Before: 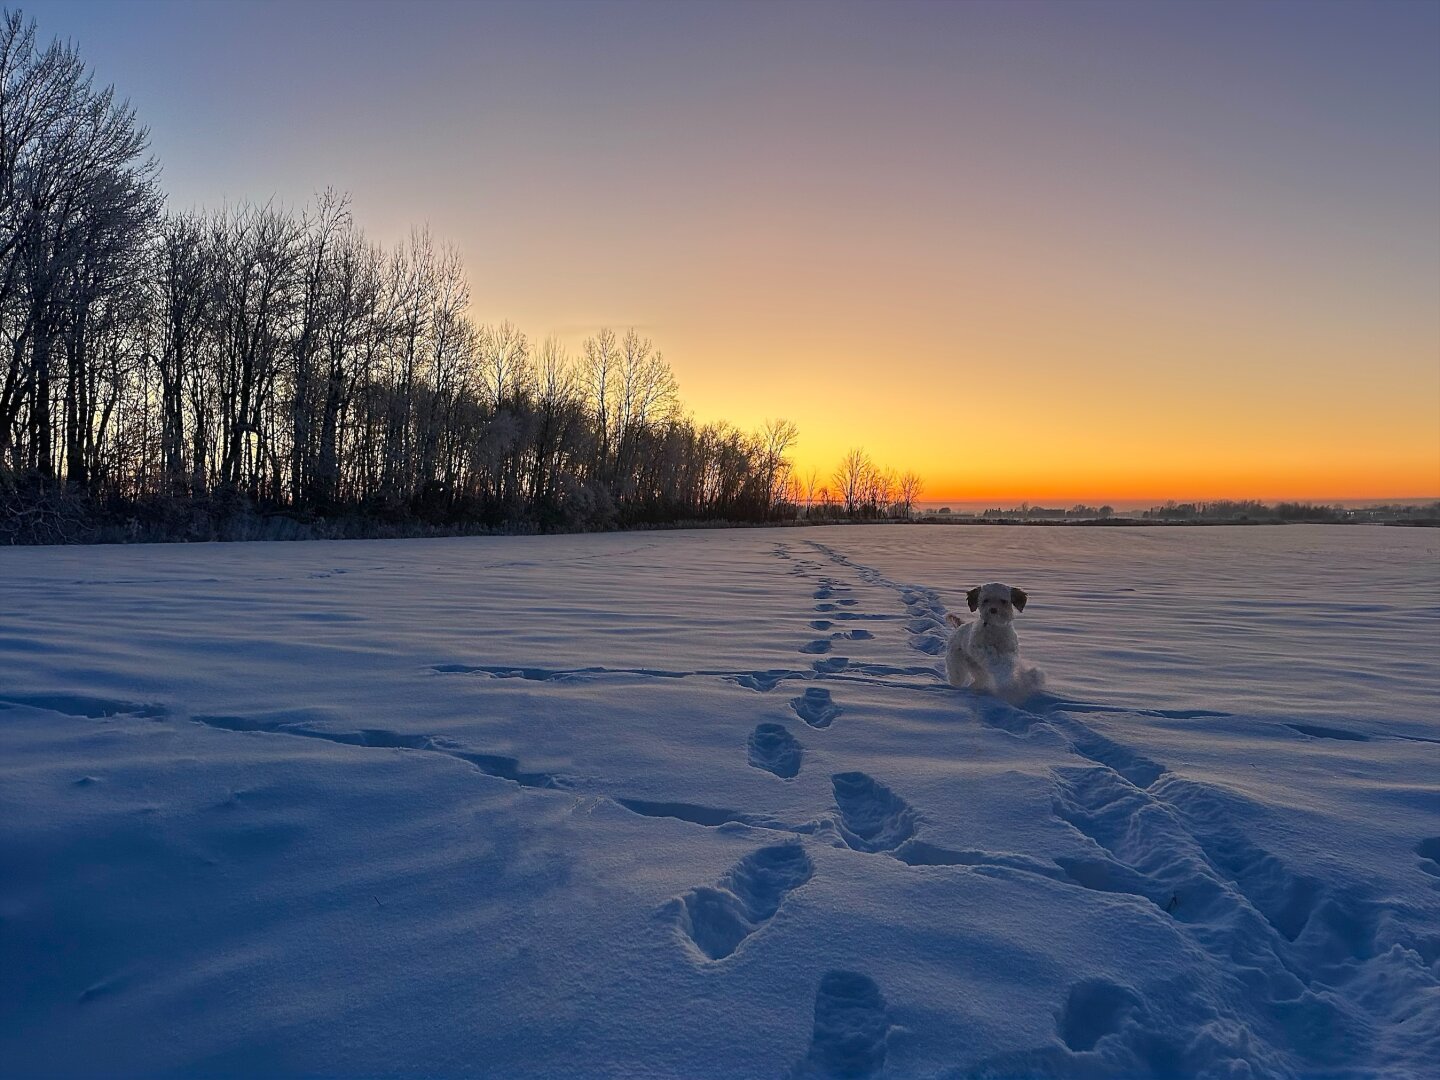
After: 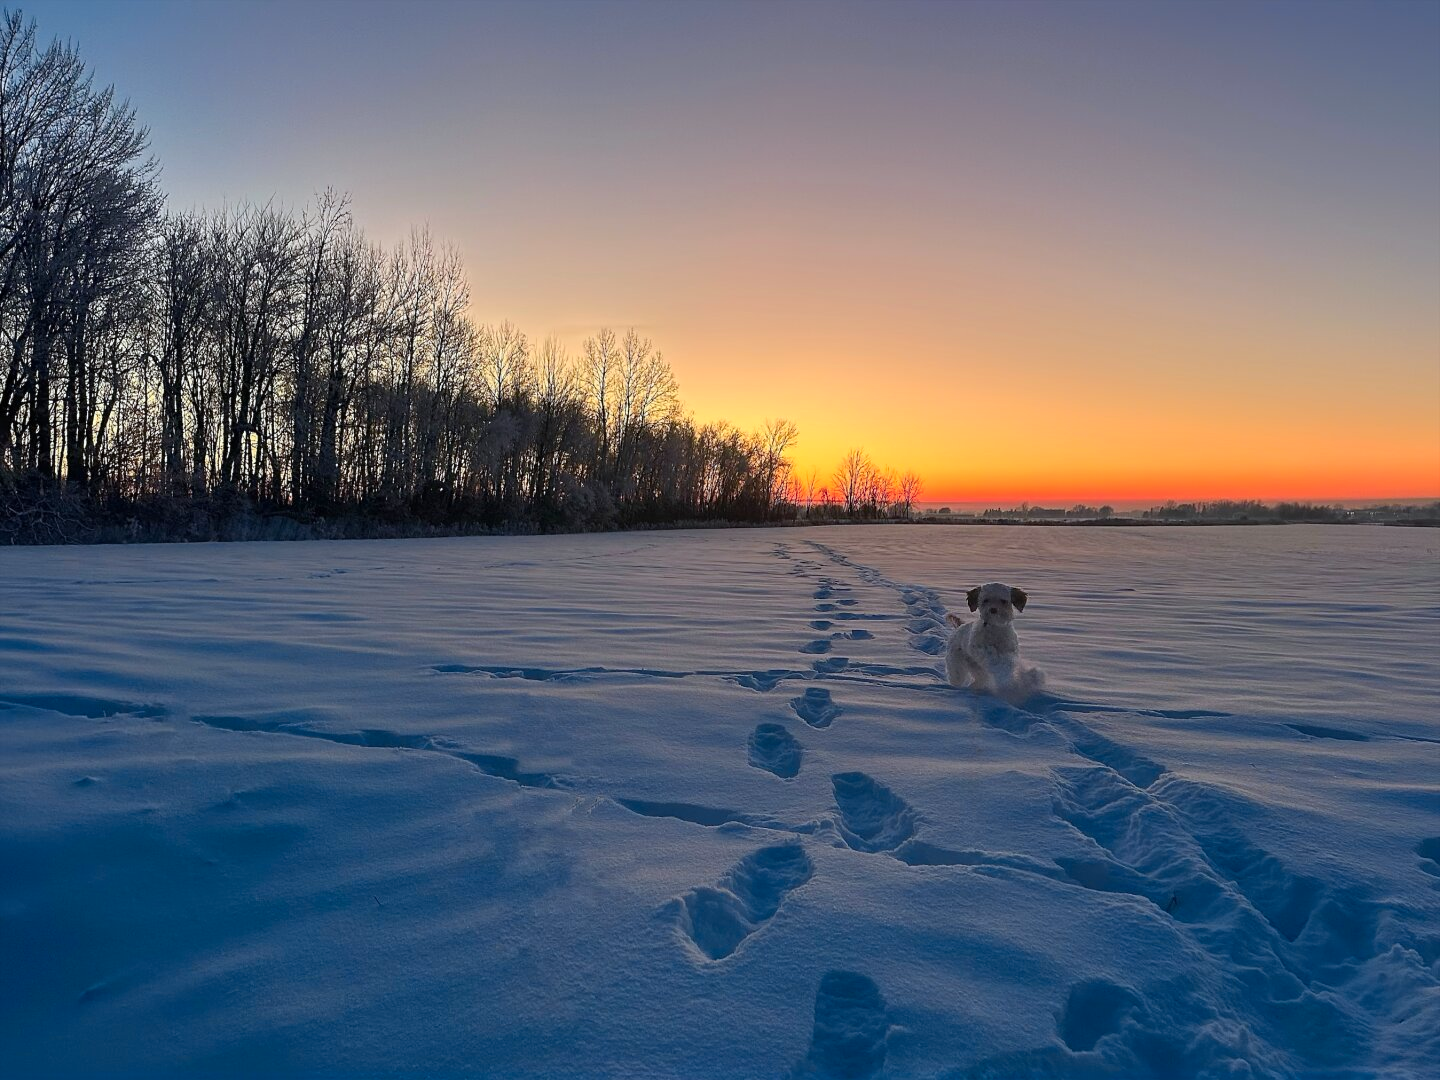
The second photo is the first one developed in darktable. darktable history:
white balance: red 0.986, blue 1.01
color zones: curves: ch1 [(0.239, 0.552) (0.75, 0.5)]; ch2 [(0.25, 0.462) (0.749, 0.457)], mix 25.94%
